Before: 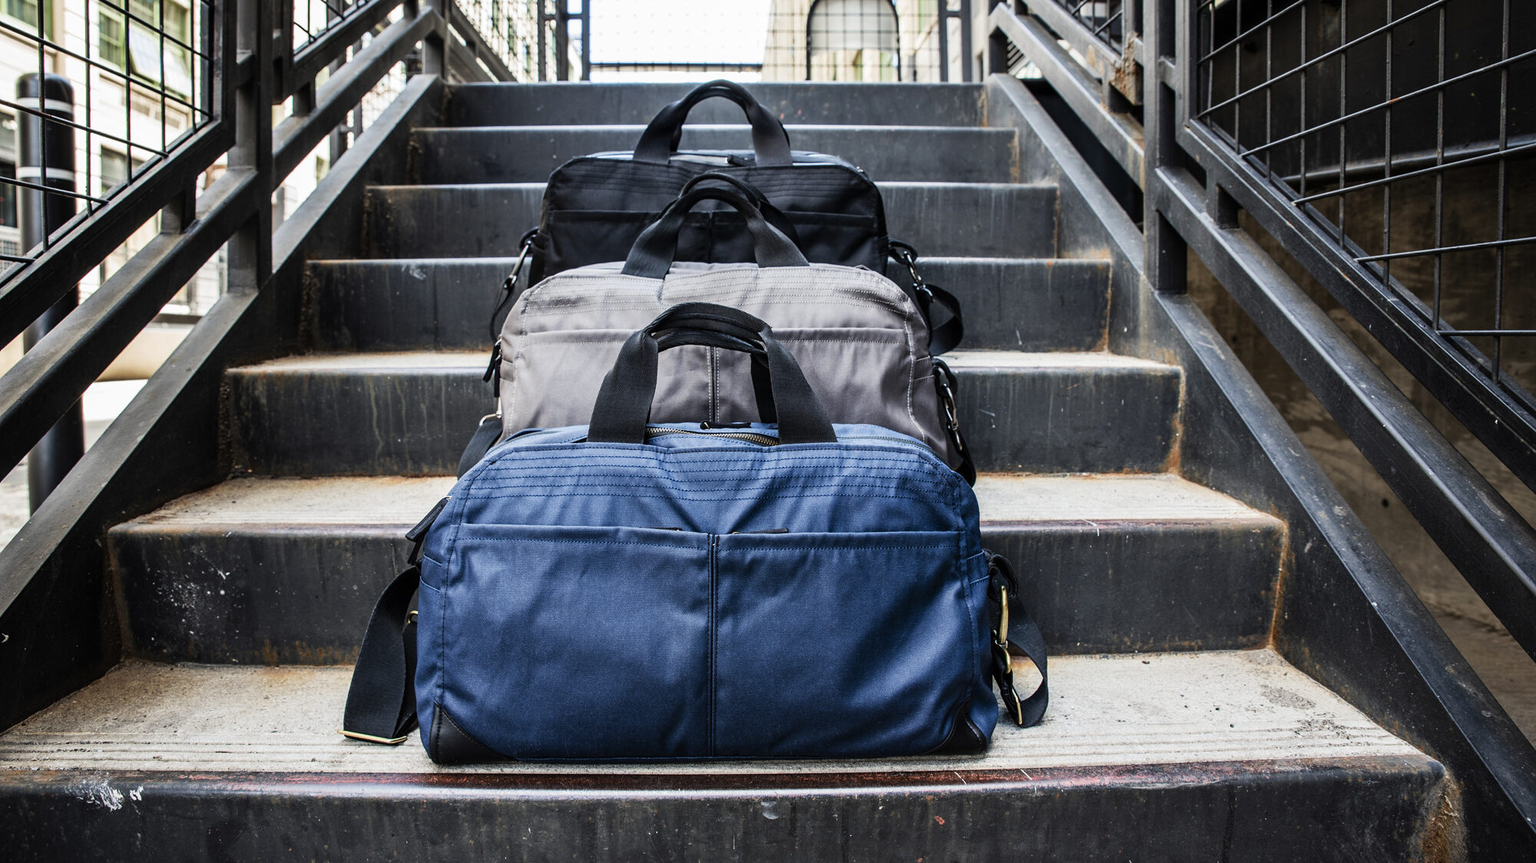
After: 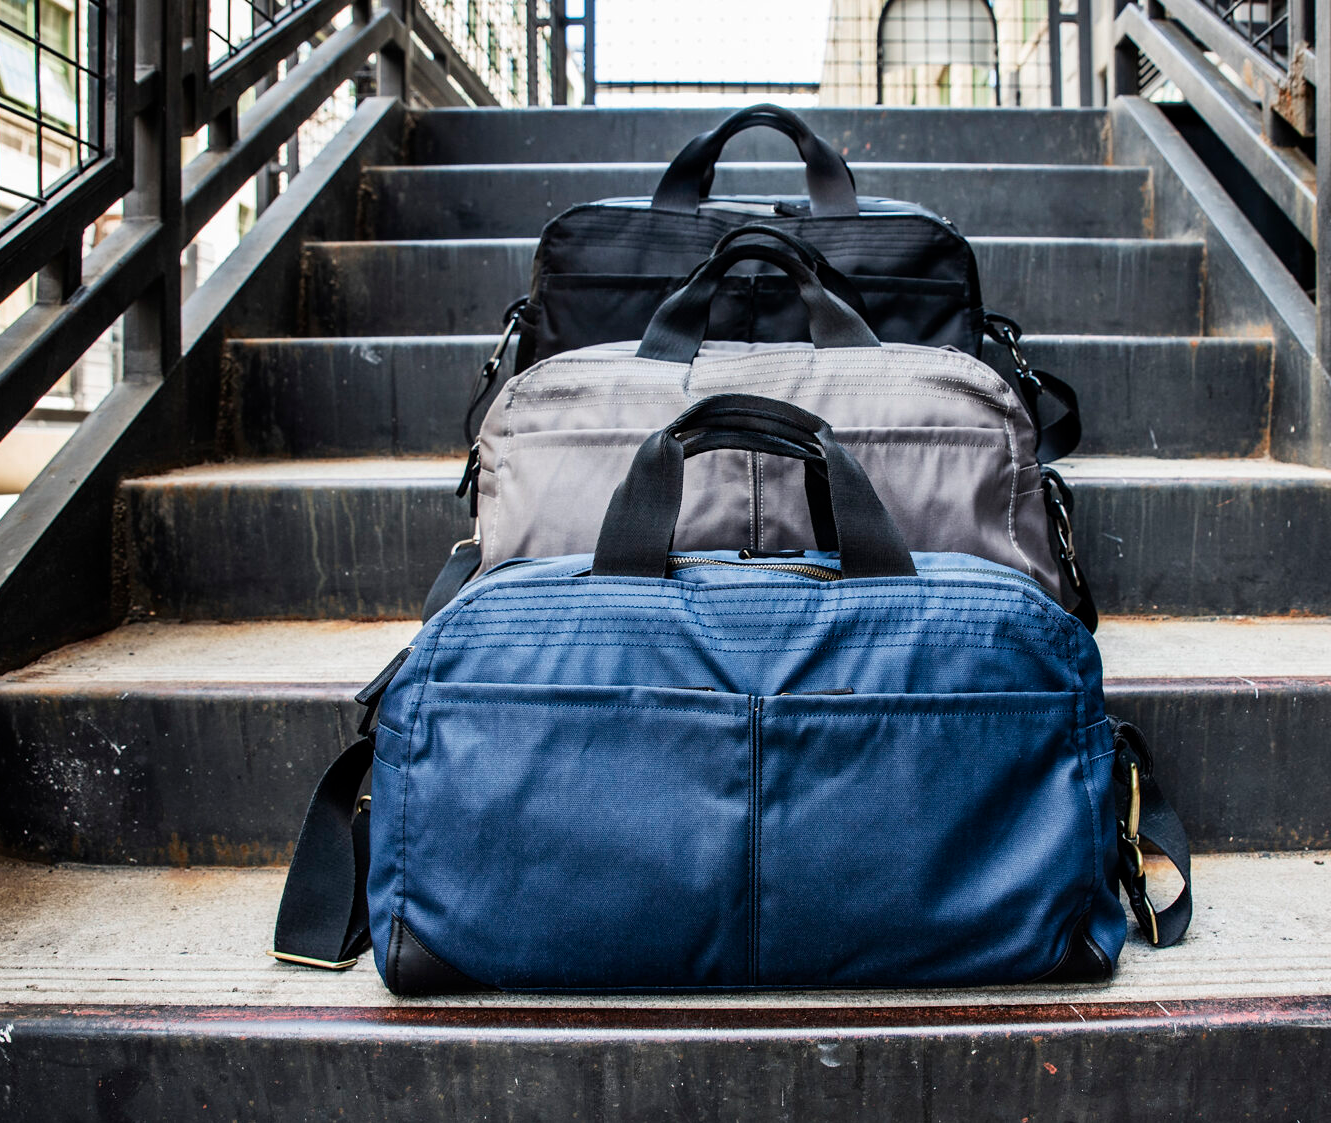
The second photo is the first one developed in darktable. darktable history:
crop and rotate: left 8.665%, right 24.776%
